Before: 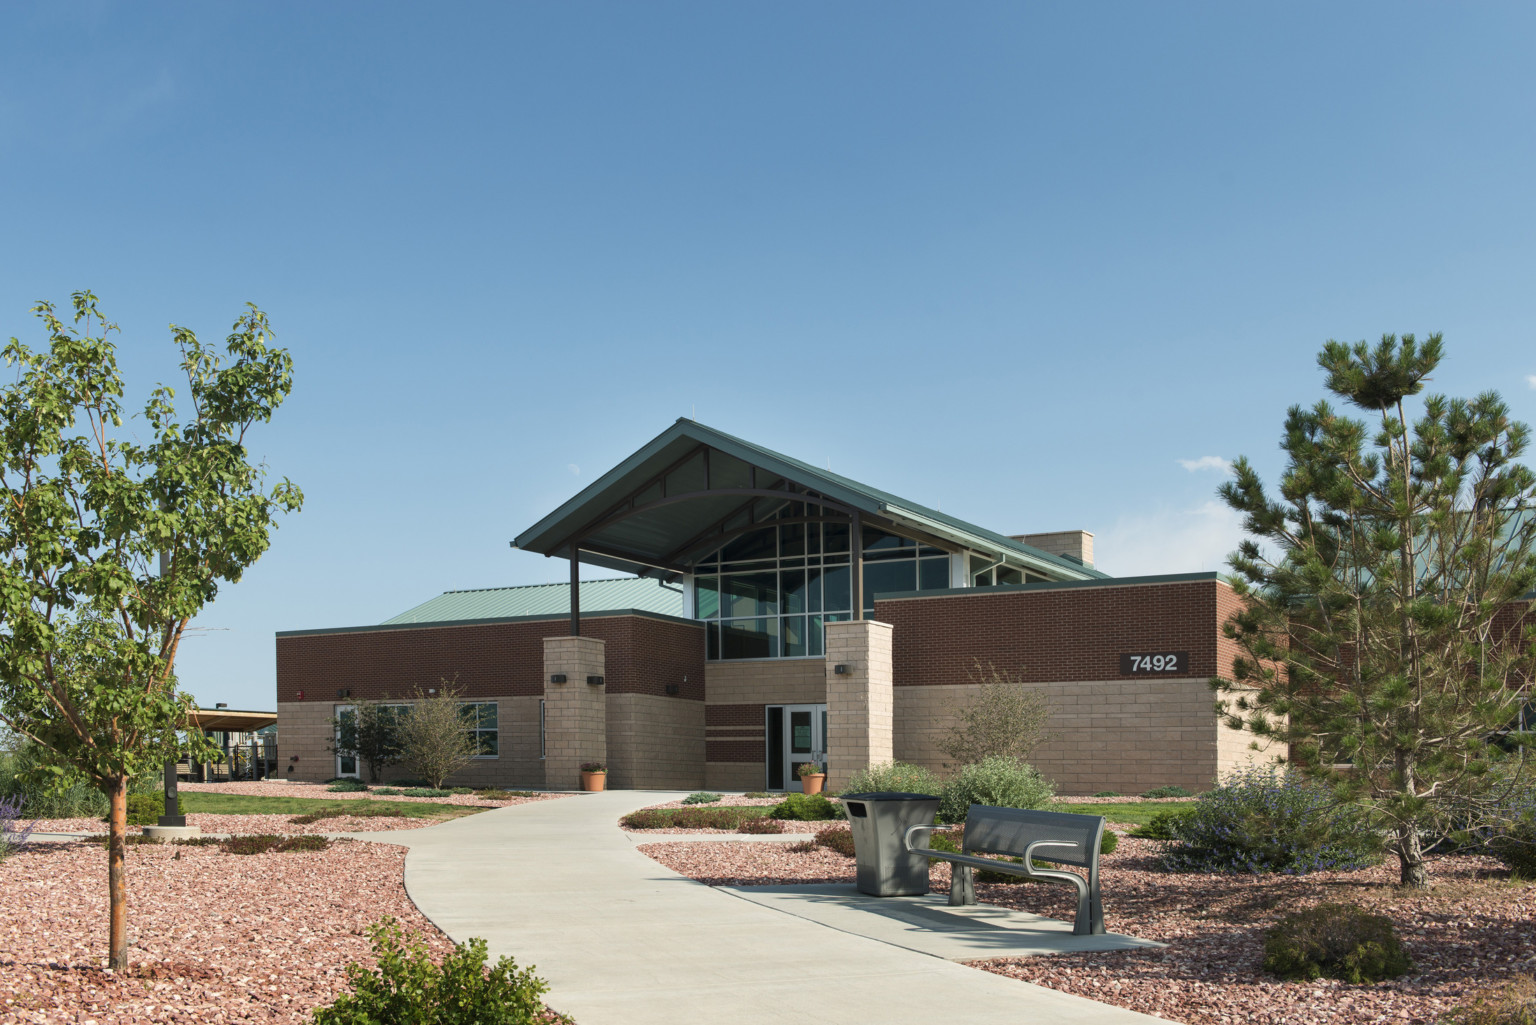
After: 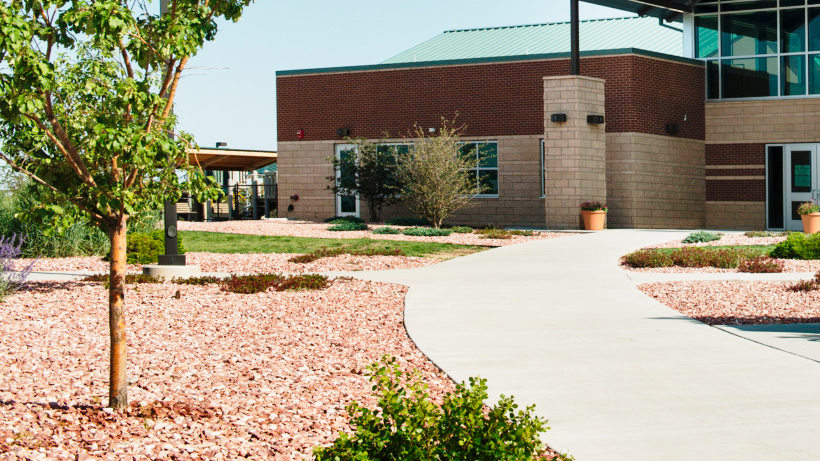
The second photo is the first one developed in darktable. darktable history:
shadows and highlights: shadows 43.71, white point adjustment -1.46, soften with gaussian
crop and rotate: top 54.778%, right 46.61%, bottom 0.159%
base curve: curves: ch0 [(0, 0) (0.028, 0.03) (0.121, 0.232) (0.46, 0.748) (0.859, 0.968) (1, 1)], preserve colors none
